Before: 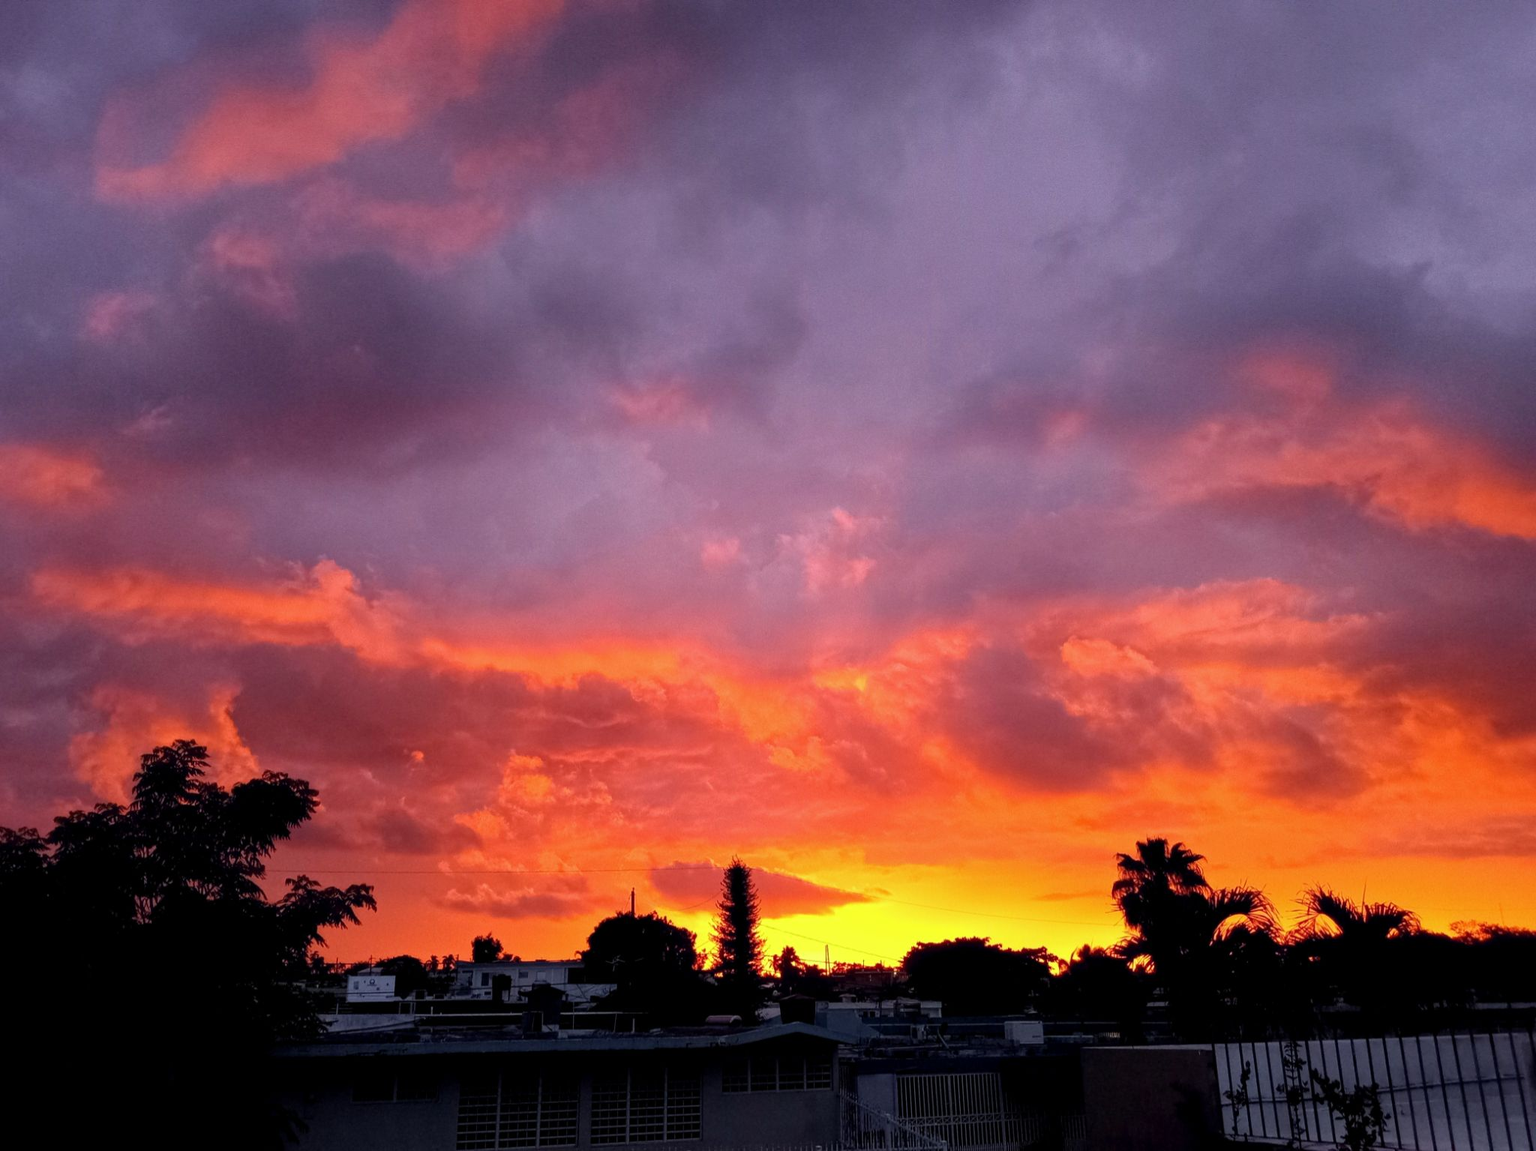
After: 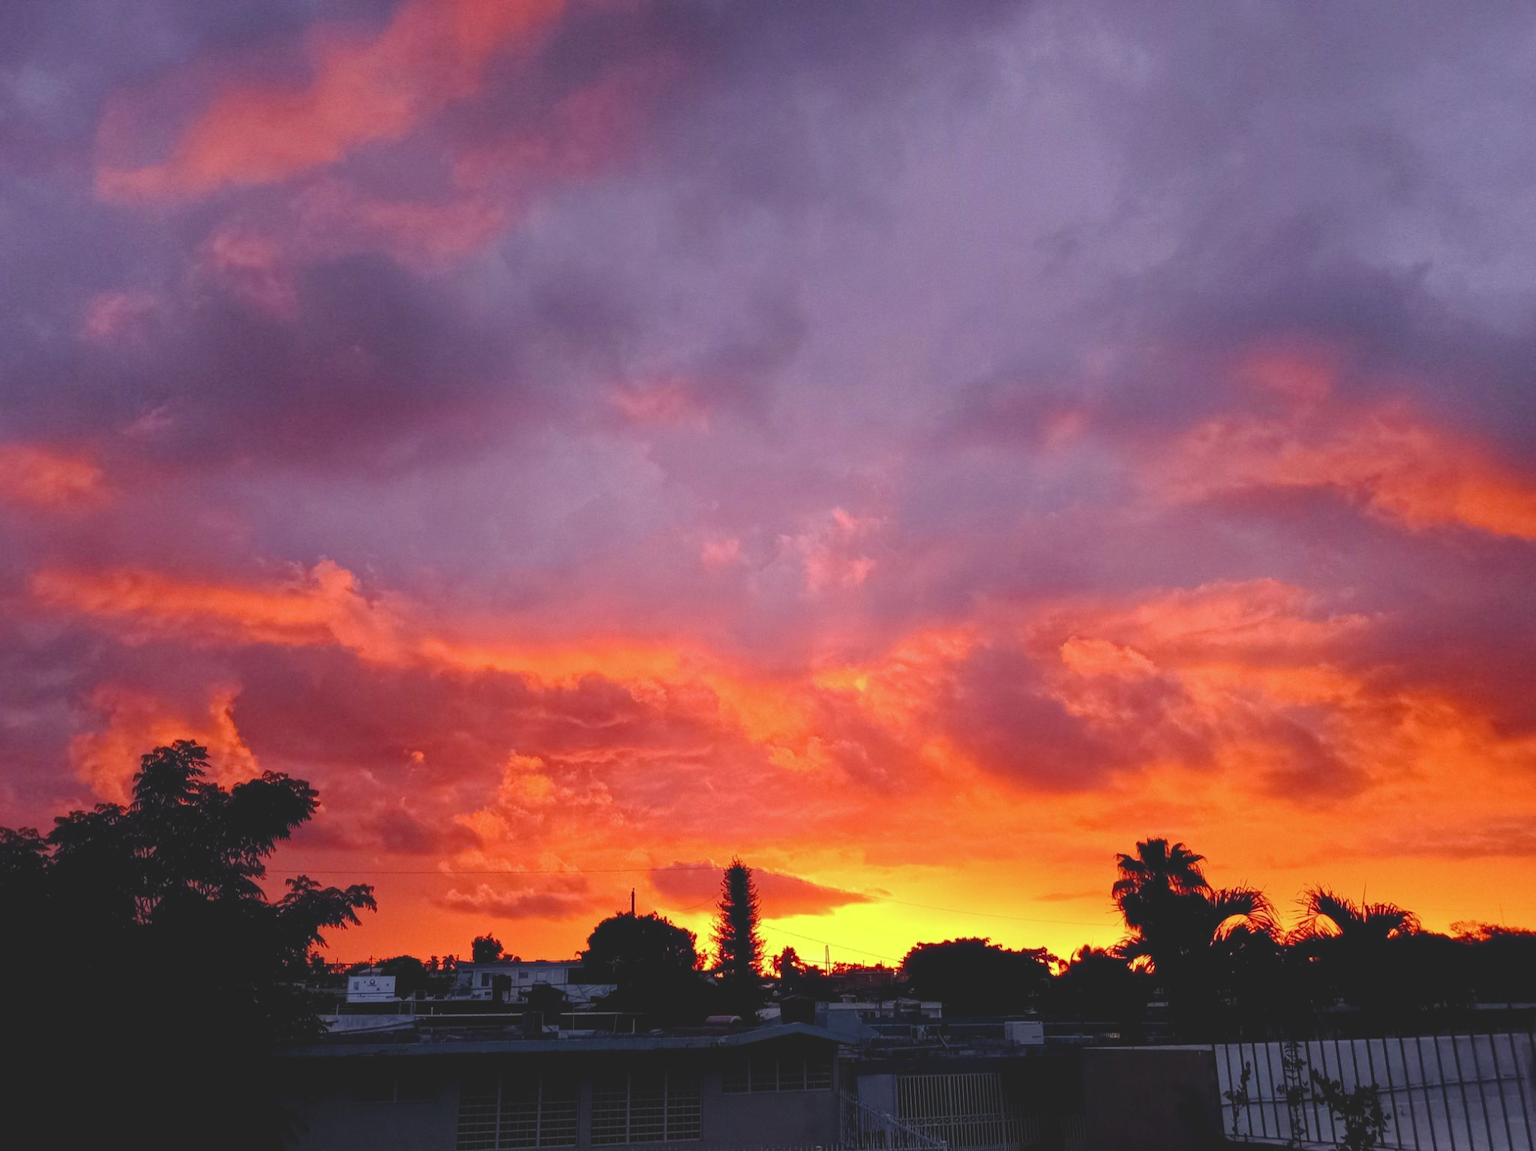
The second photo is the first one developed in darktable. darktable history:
color balance rgb: perceptual saturation grading › global saturation 20%, perceptual saturation grading › highlights -25%, perceptual saturation grading › shadows 25%
white balance: red 1, blue 1
exposure: black level correction -0.015, compensate highlight preservation false
tone curve: curves: ch0 [(0, 0) (0.003, 0.032) (0.011, 0.034) (0.025, 0.039) (0.044, 0.055) (0.069, 0.078) (0.1, 0.111) (0.136, 0.147) (0.177, 0.191) (0.224, 0.238) (0.277, 0.291) (0.335, 0.35) (0.399, 0.41) (0.468, 0.48) (0.543, 0.547) (0.623, 0.621) (0.709, 0.699) (0.801, 0.789) (0.898, 0.884) (1, 1)], preserve colors none
